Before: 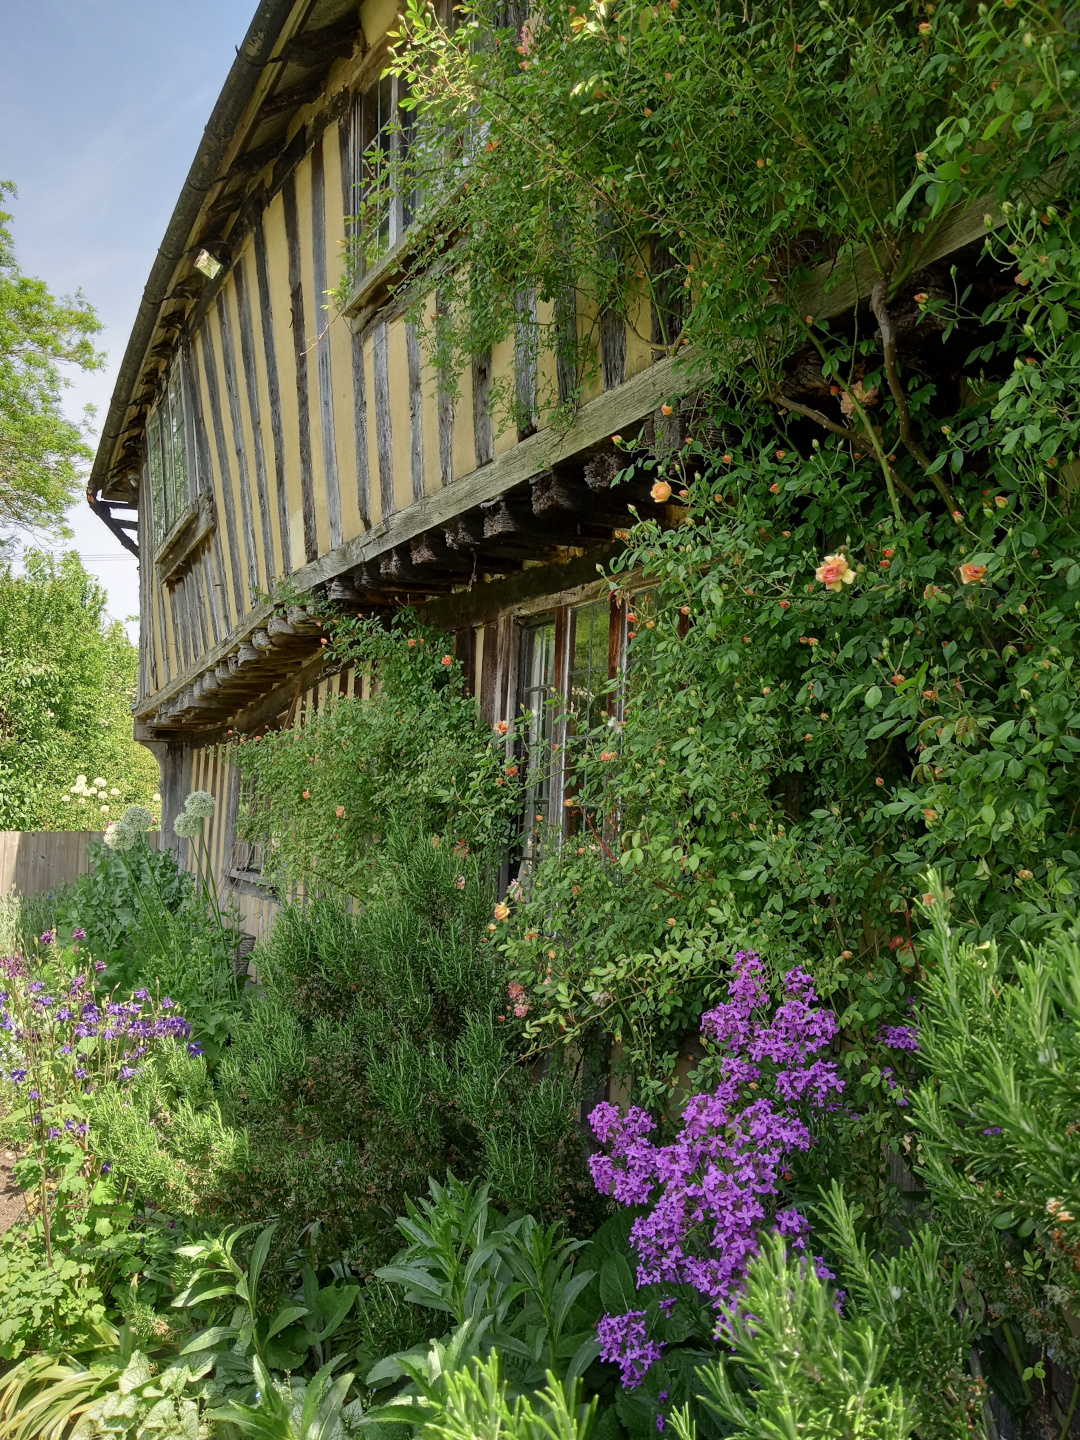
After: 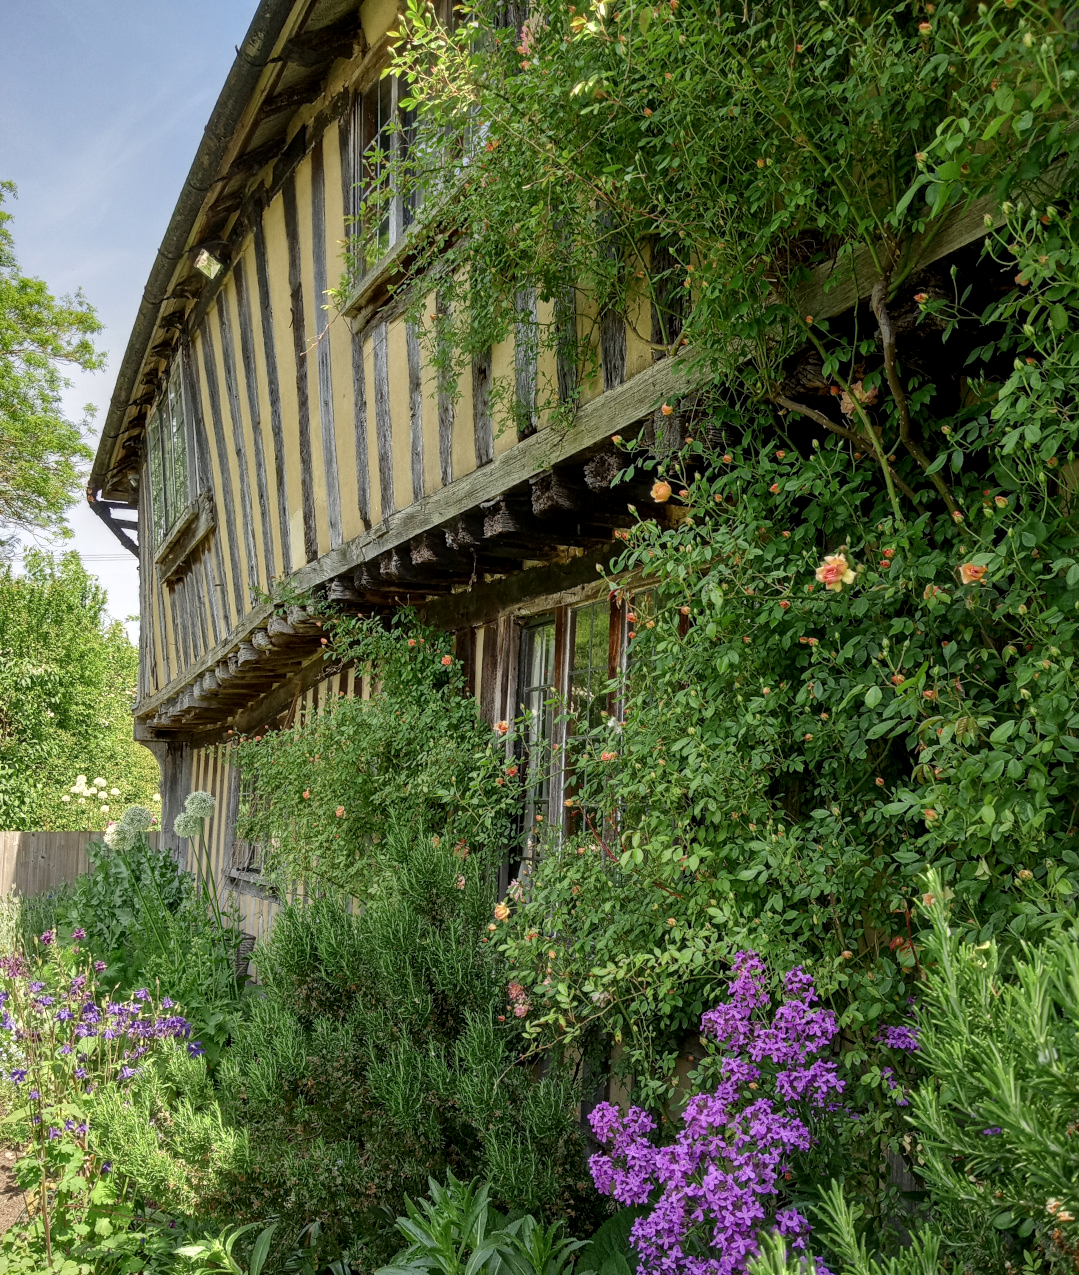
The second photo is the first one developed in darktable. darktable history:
local contrast: on, module defaults
crop and rotate: top 0%, bottom 11.418%
